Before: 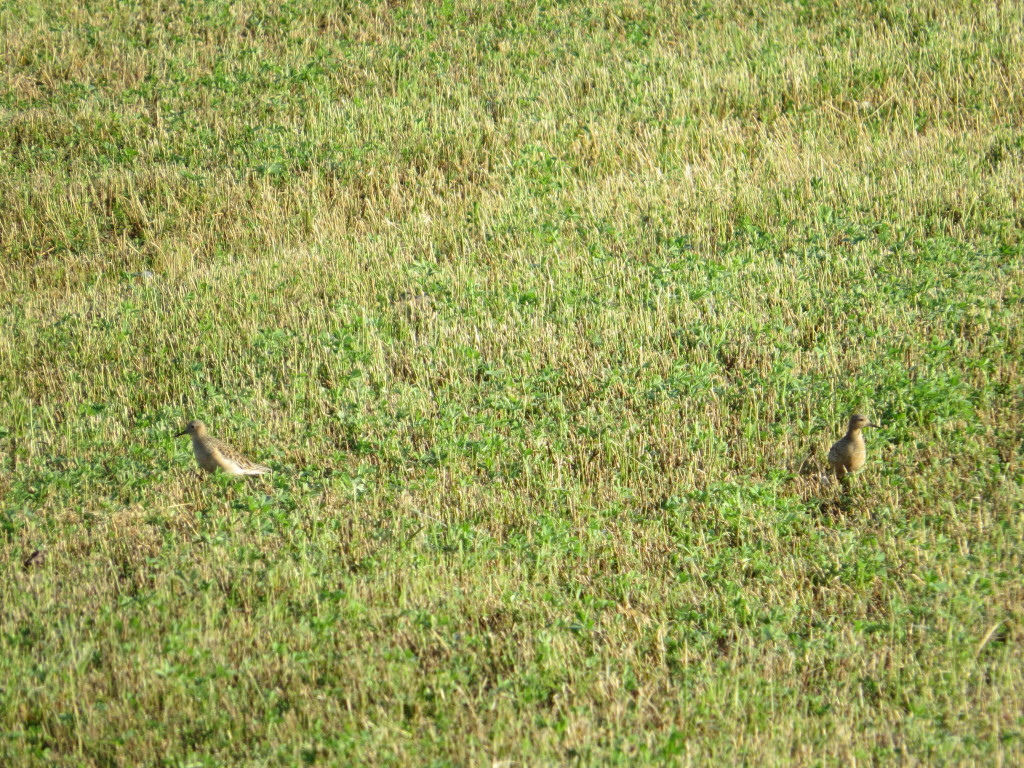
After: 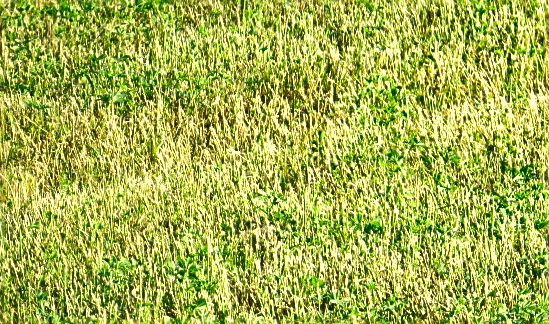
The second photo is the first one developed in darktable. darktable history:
exposure: exposure 0.2 EV, compensate exposure bias true, compensate highlight preservation false
crop: left 15.156%, top 9.274%, right 31.135%, bottom 48.419%
color correction: highlights a* -0.401, highlights b* 9.57, shadows a* -8.82, shadows b* 1.31
sharpen: on, module defaults
shadows and highlights: shadows 60.52, highlights -60.51, highlights color adjustment 56.66%, soften with gaussian
tone equalizer: -8 EV -0.377 EV, -7 EV -0.41 EV, -6 EV -0.342 EV, -5 EV -0.211 EV, -3 EV 0.231 EV, -2 EV 0.311 EV, -1 EV 0.413 EV, +0 EV 0.435 EV
